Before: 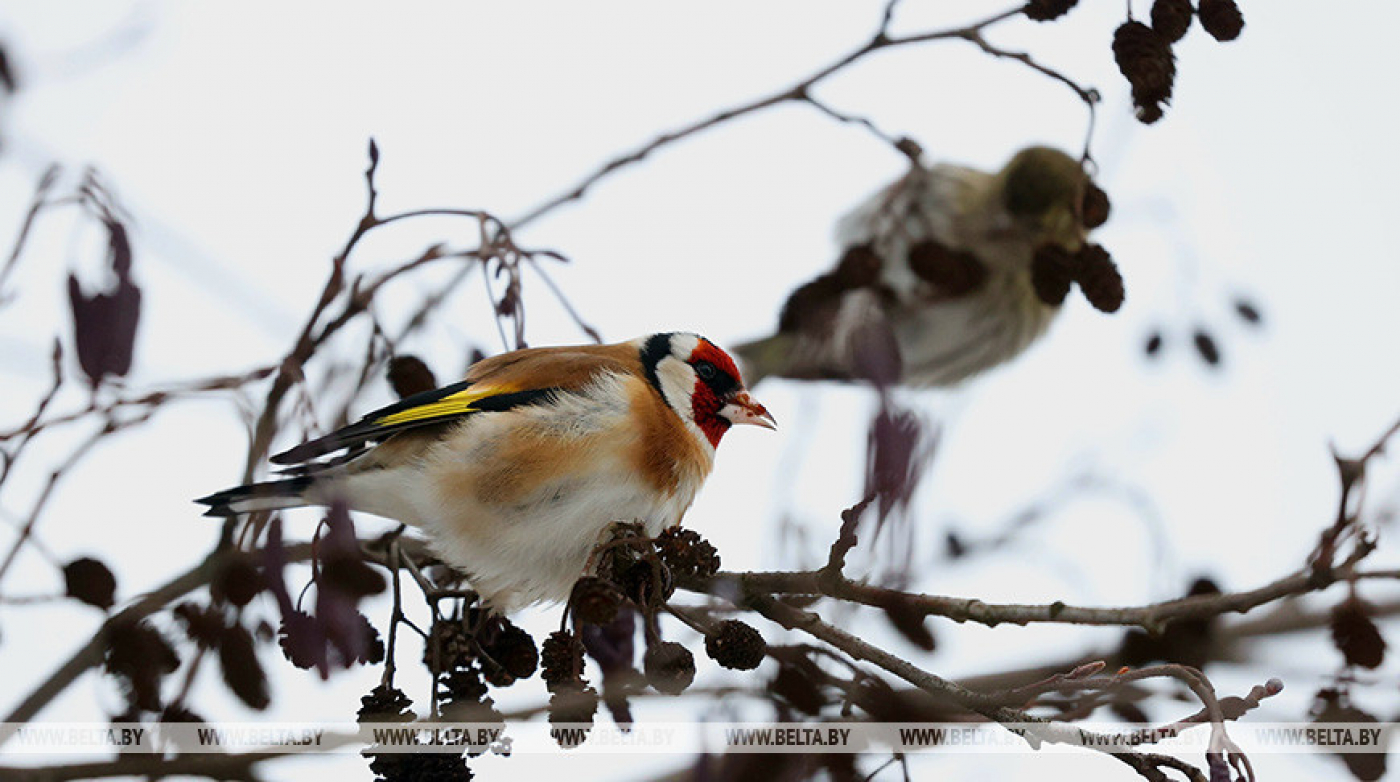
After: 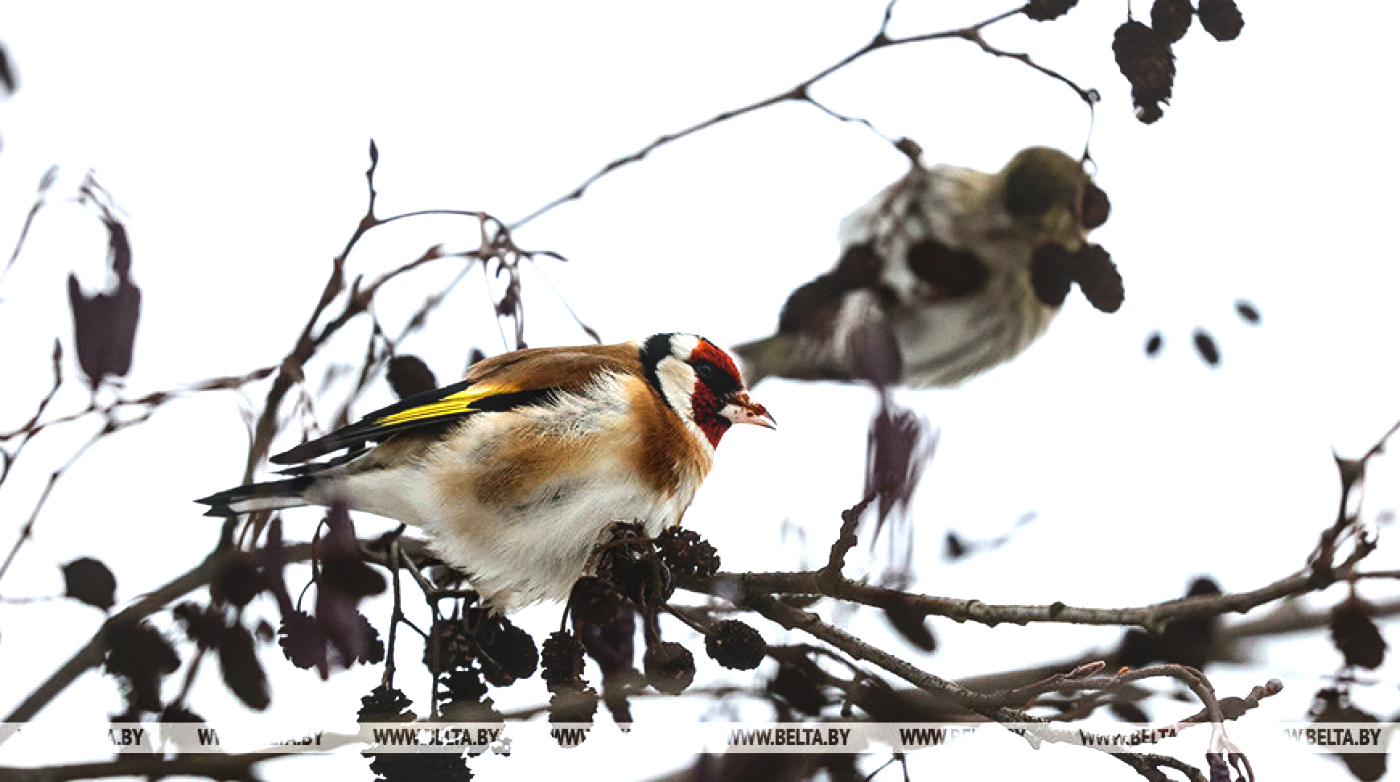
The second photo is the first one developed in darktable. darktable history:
local contrast: on, module defaults
tone equalizer: -8 EV -1.08 EV, -7 EV -1.01 EV, -6 EV -0.867 EV, -5 EV -0.578 EV, -3 EV 0.578 EV, -2 EV 0.867 EV, -1 EV 1.01 EV, +0 EV 1.08 EV, edges refinement/feathering 500, mask exposure compensation -1.57 EV, preserve details no
base curve: curves: ch0 [(0, 0) (0.989, 0.992)], preserve colors none
